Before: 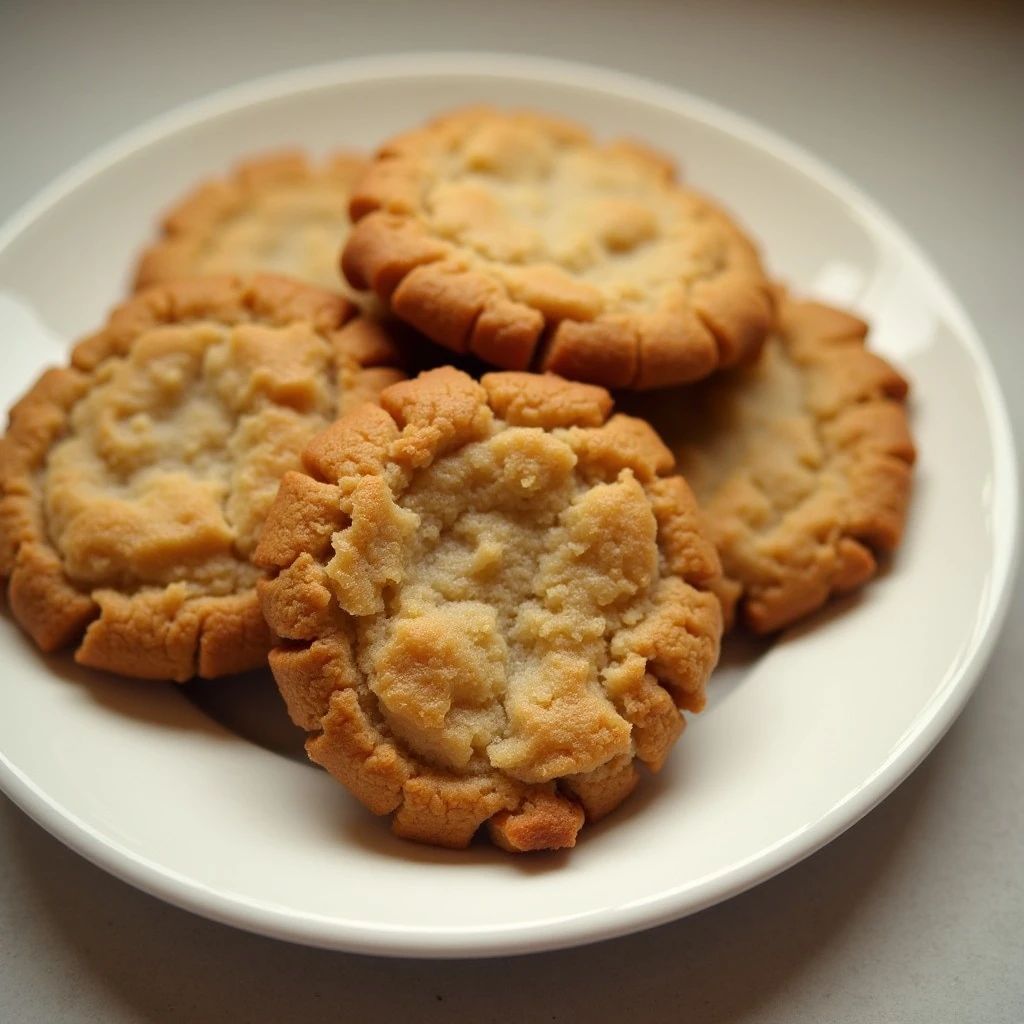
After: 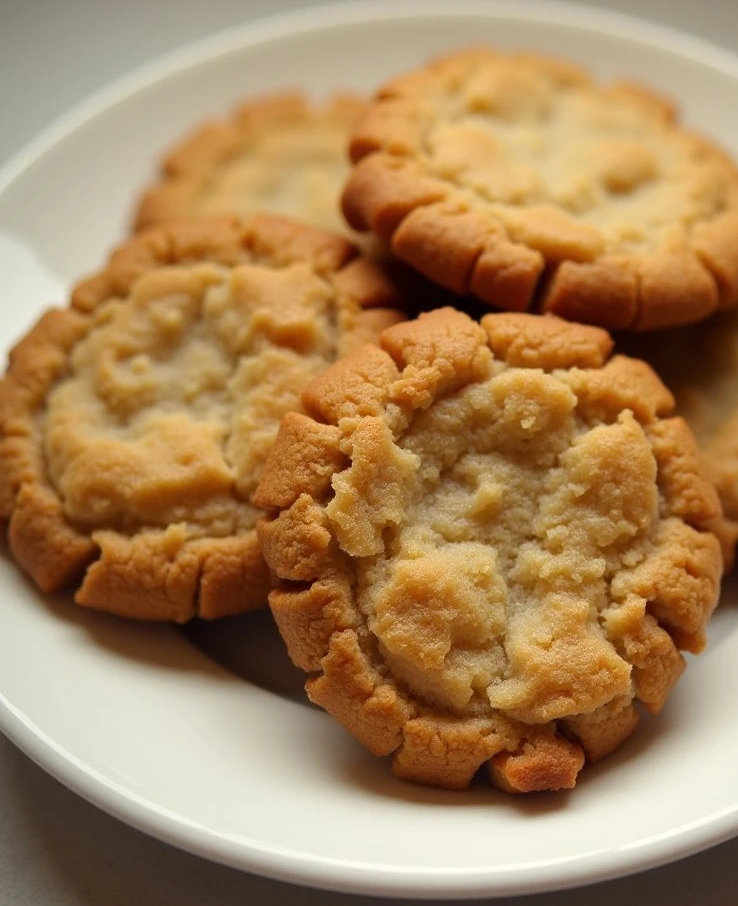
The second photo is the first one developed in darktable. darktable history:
crop: top 5.779%, right 27.907%, bottom 5.707%
